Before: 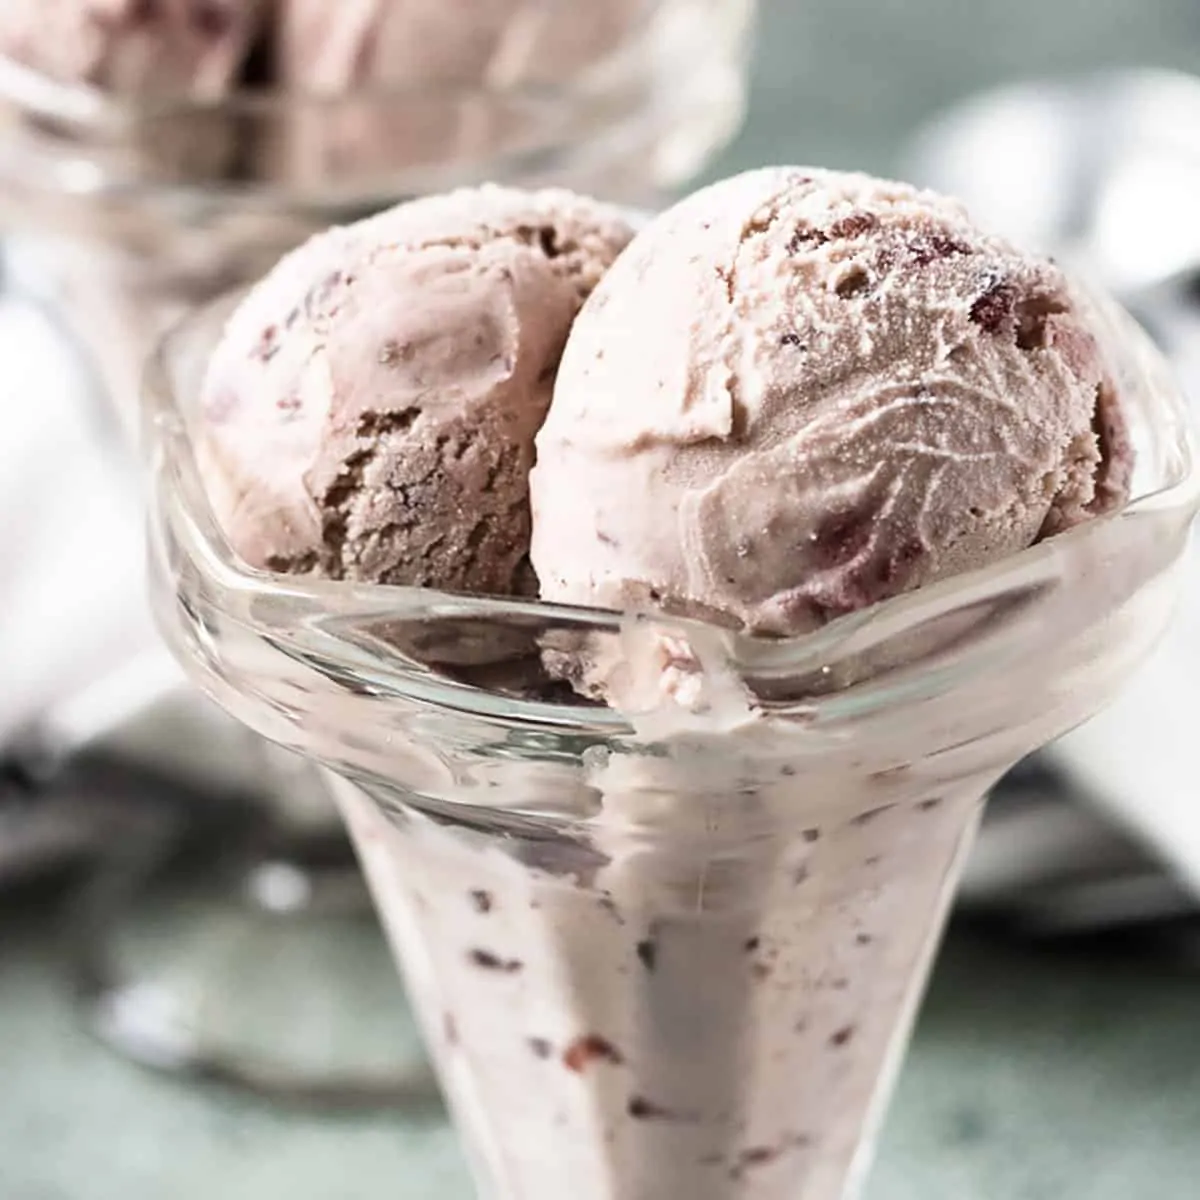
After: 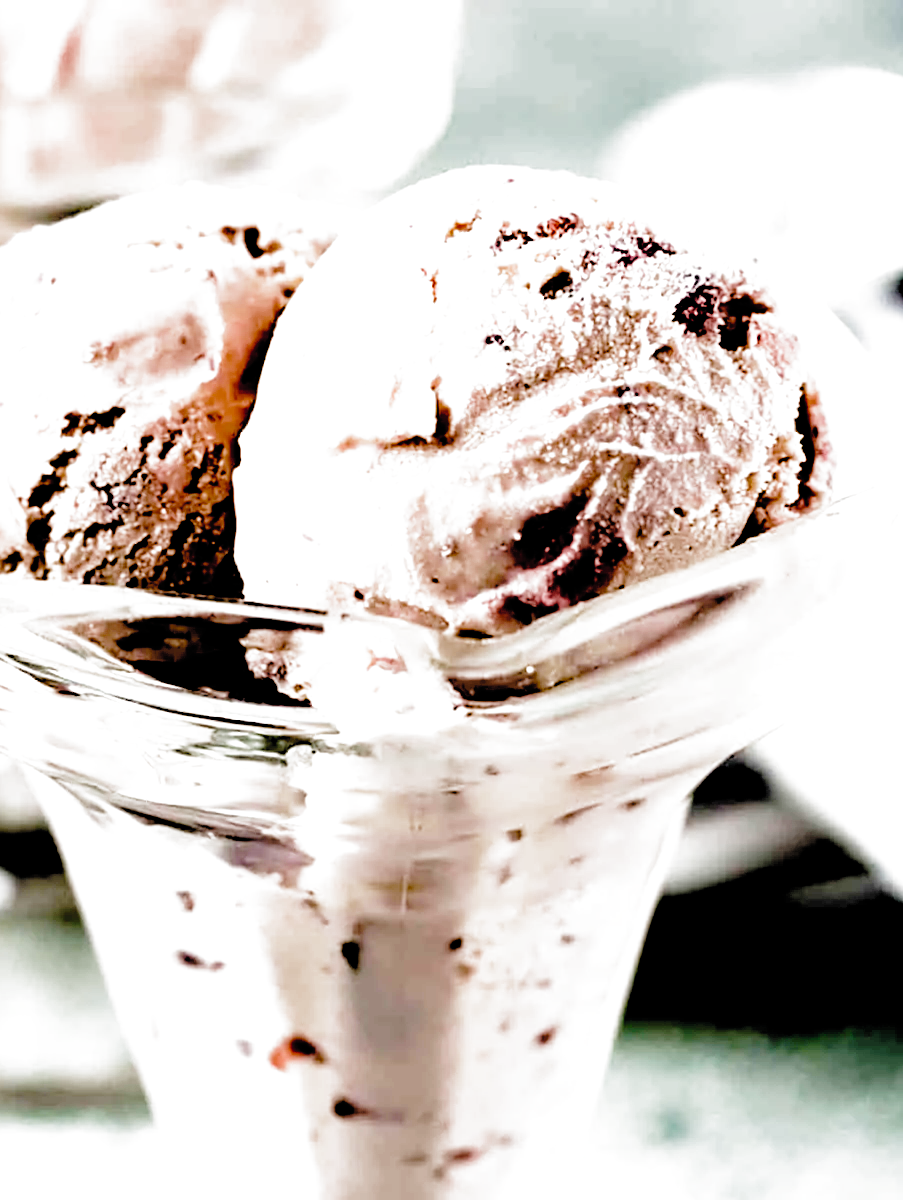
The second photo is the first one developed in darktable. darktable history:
crop and rotate: left 24.707%
filmic rgb: black relative exposure -1.05 EV, white relative exposure 2.09 EV, hardness 1.57, contrast 2.237, preserve chrominance no, color science v5 (2021)
local contrast: mode bilateral grid, contrast 15, coarseness 37, detail 105%, midtone range 0.2
exposure: black level correction 0, exposure 0.5 EV, compensate exposure bias true, compensate highlight preservation false
